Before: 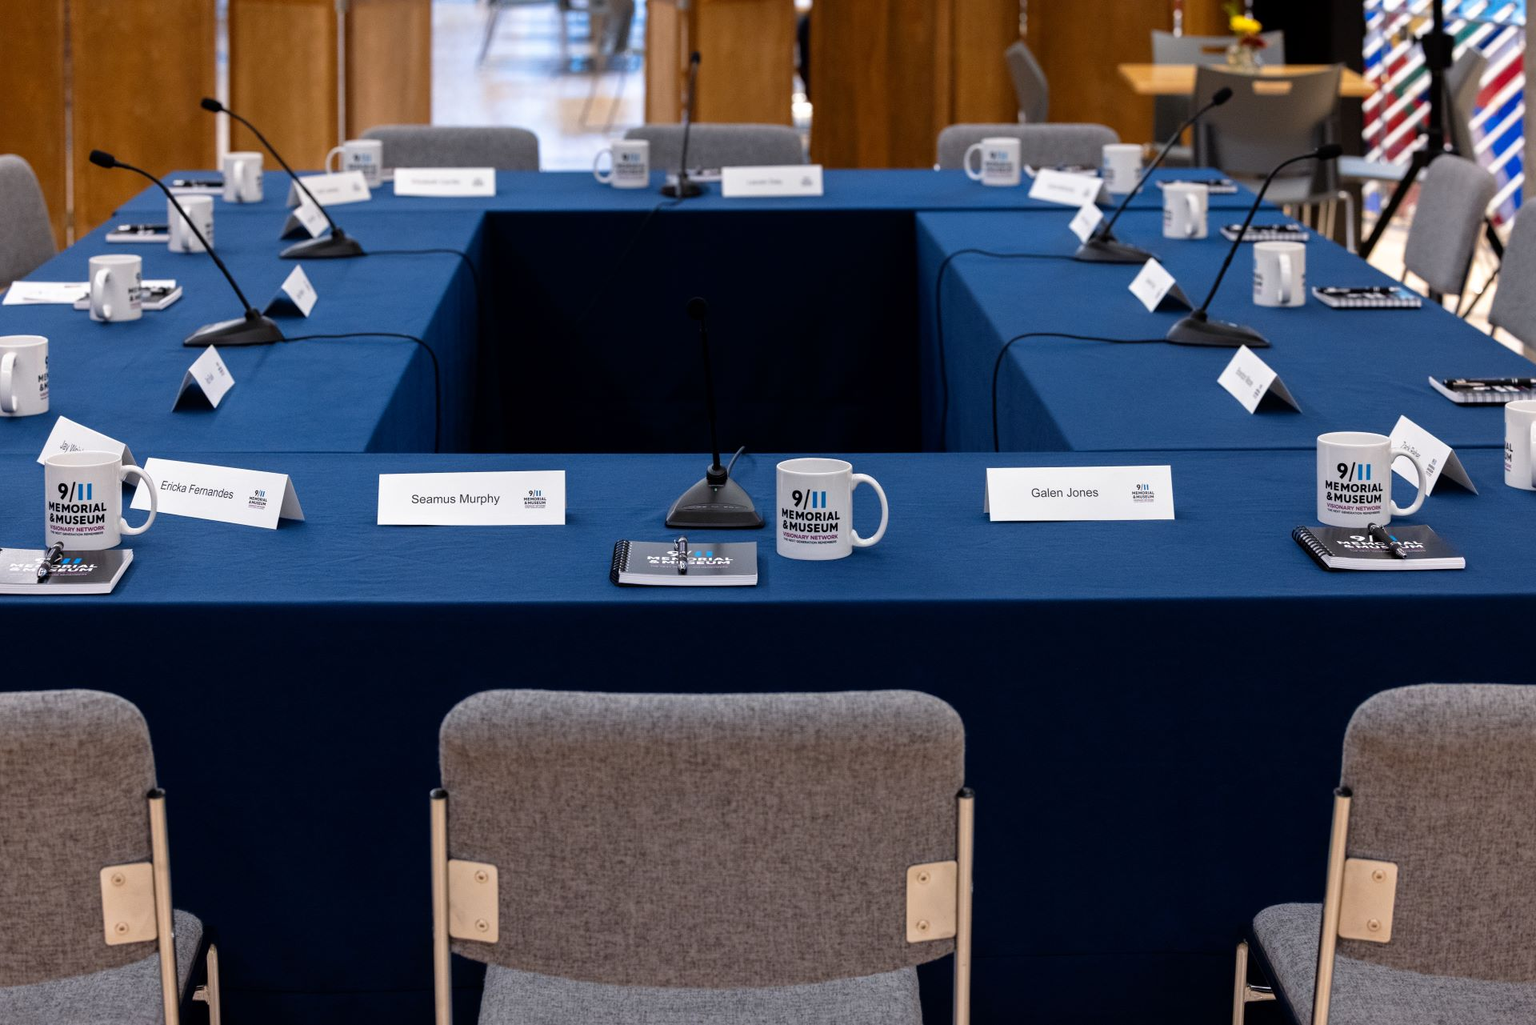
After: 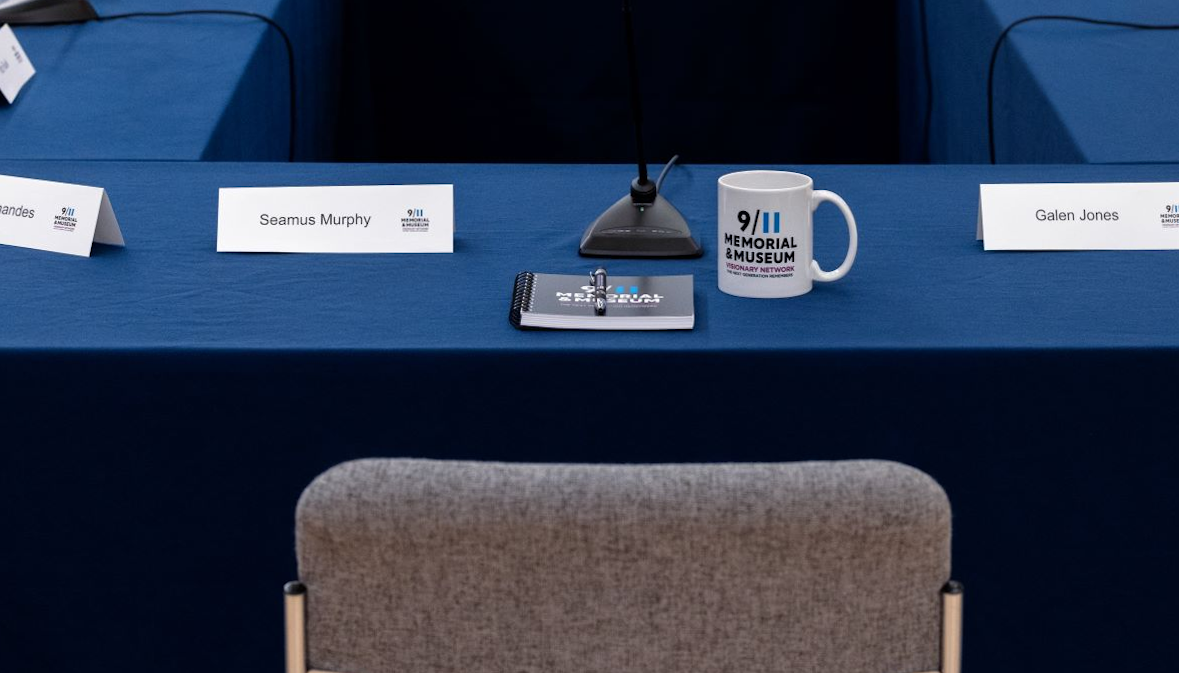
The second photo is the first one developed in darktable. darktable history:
crop: left 13.312%, top 31.28%, right 24.627%, bottom 15.582%
rotate and perspective: rotation 0.174°, lens shift (vertical) 0.013, lens shift (horizontal) 0.019, shear 0.001, automatic cropping original format, crop left 0.007, crop right 0.991, crop top 0.016, crop bottom 0.997
